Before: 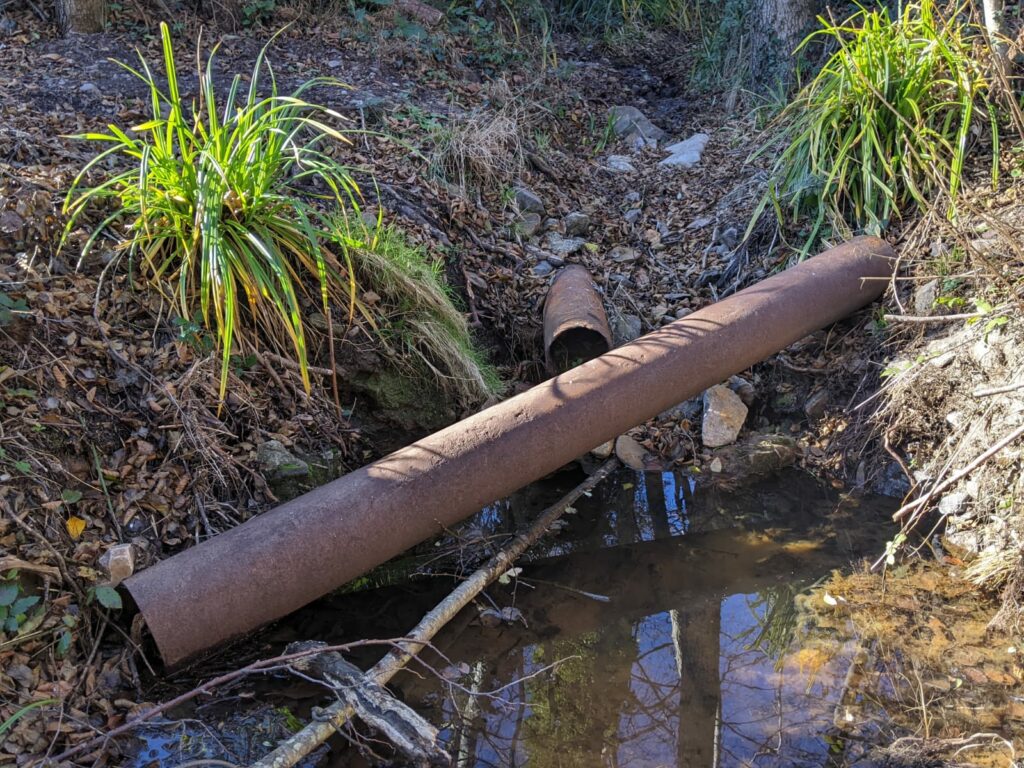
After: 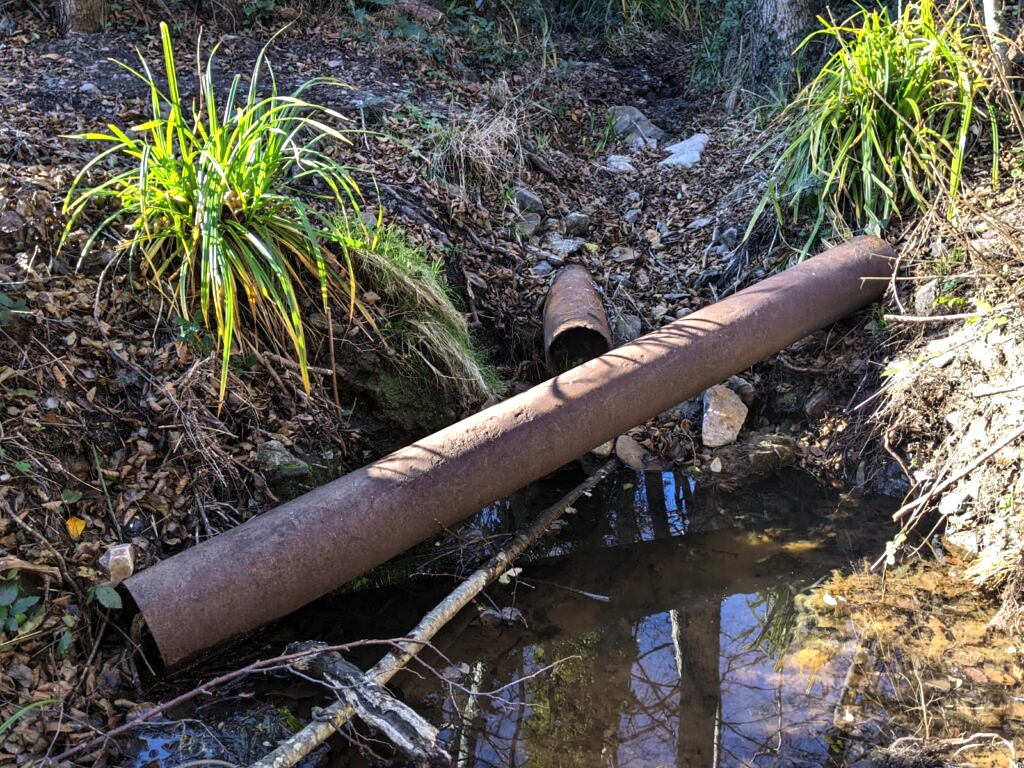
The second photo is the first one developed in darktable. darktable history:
tone equalizer: -8 EV -0.758 EV, -7 EV -0.703 EV, -6 EV -0.579 EV, -5 EV -0.38 EV, -3 EV 0.368 EV, -2 EV 0.6 EV, -1 EV 0.697 EV, +0 EV 0.76 EV, edges refinement/feathering 500, mask exposure compensation -1.57 EV, preserve details no
